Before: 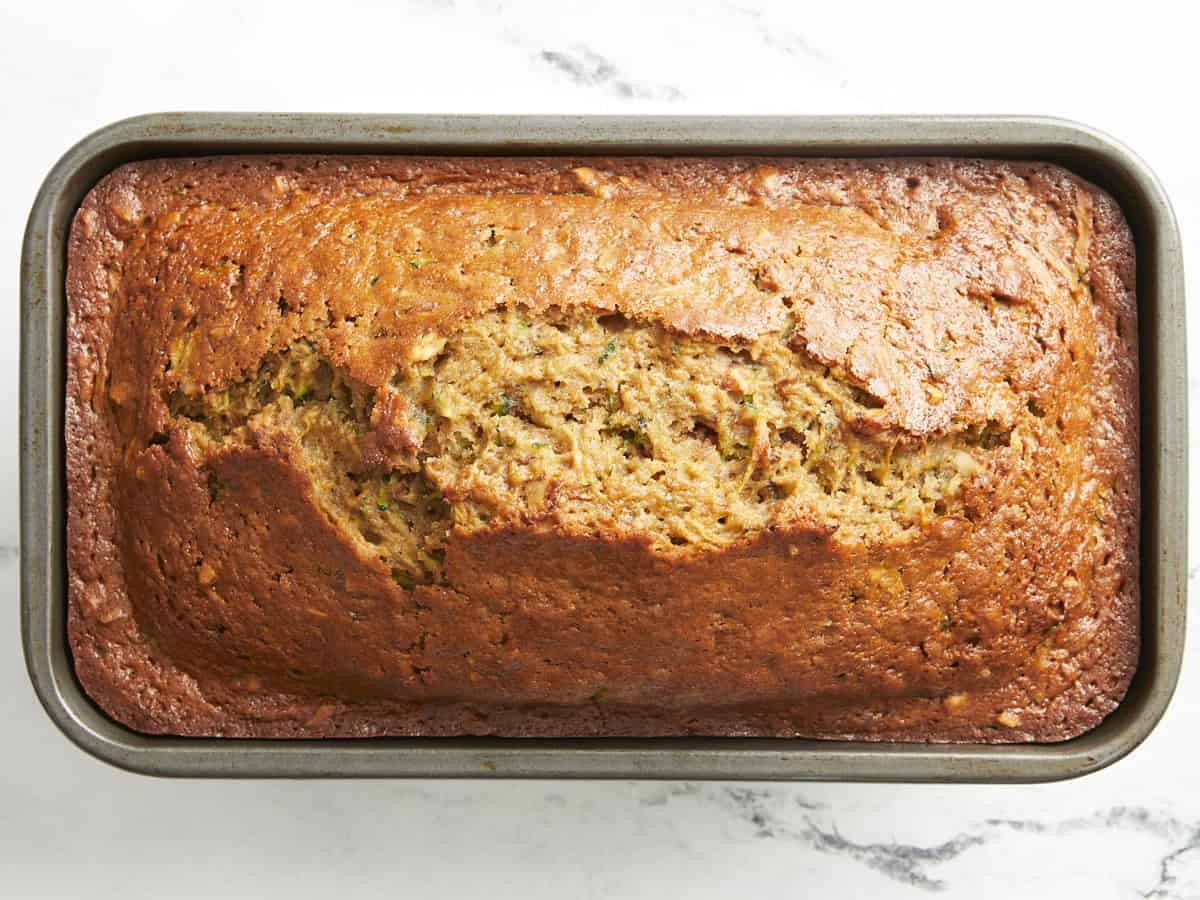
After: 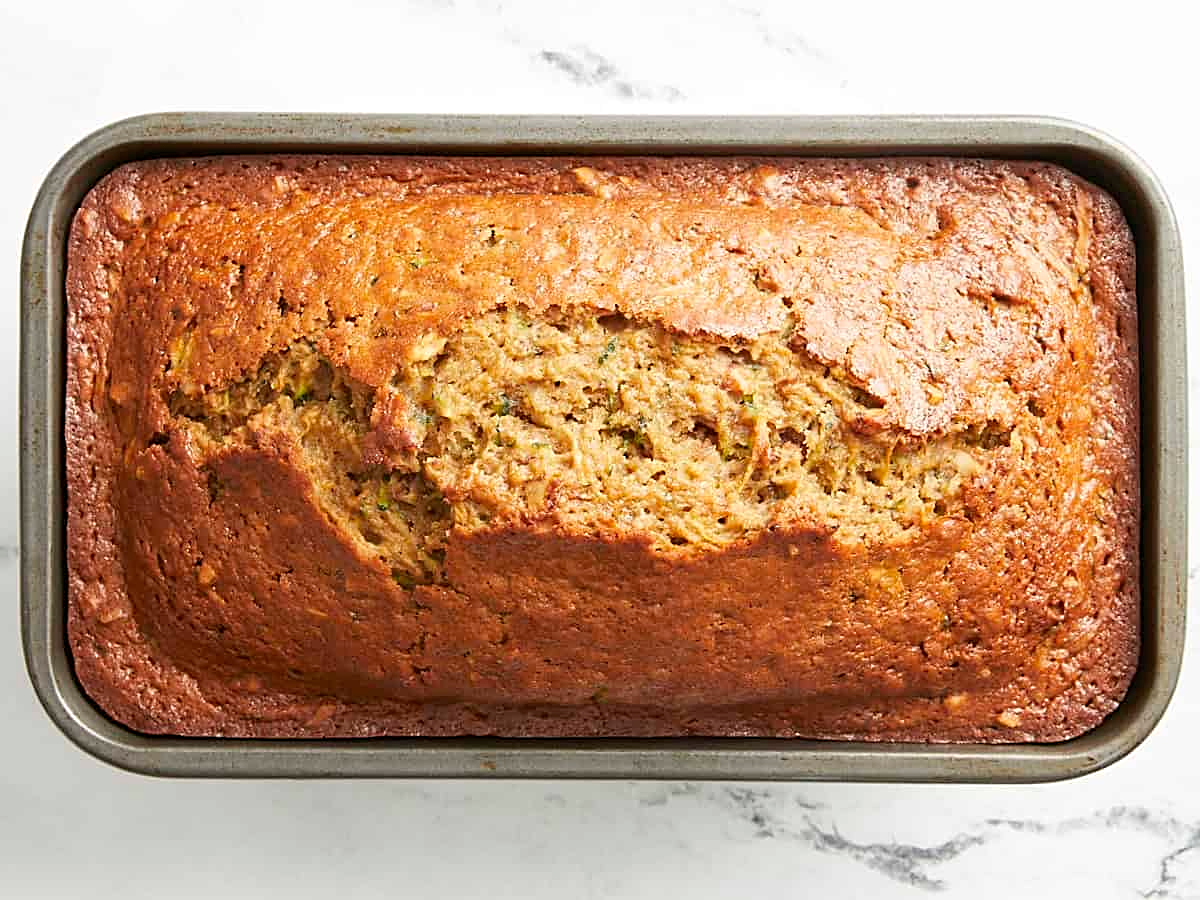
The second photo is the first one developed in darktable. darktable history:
base curve: curves: ch0 [(0, 0) (0.283, 0.295) (1, 1)], preserve colors none
sharpen: on, module defaults
